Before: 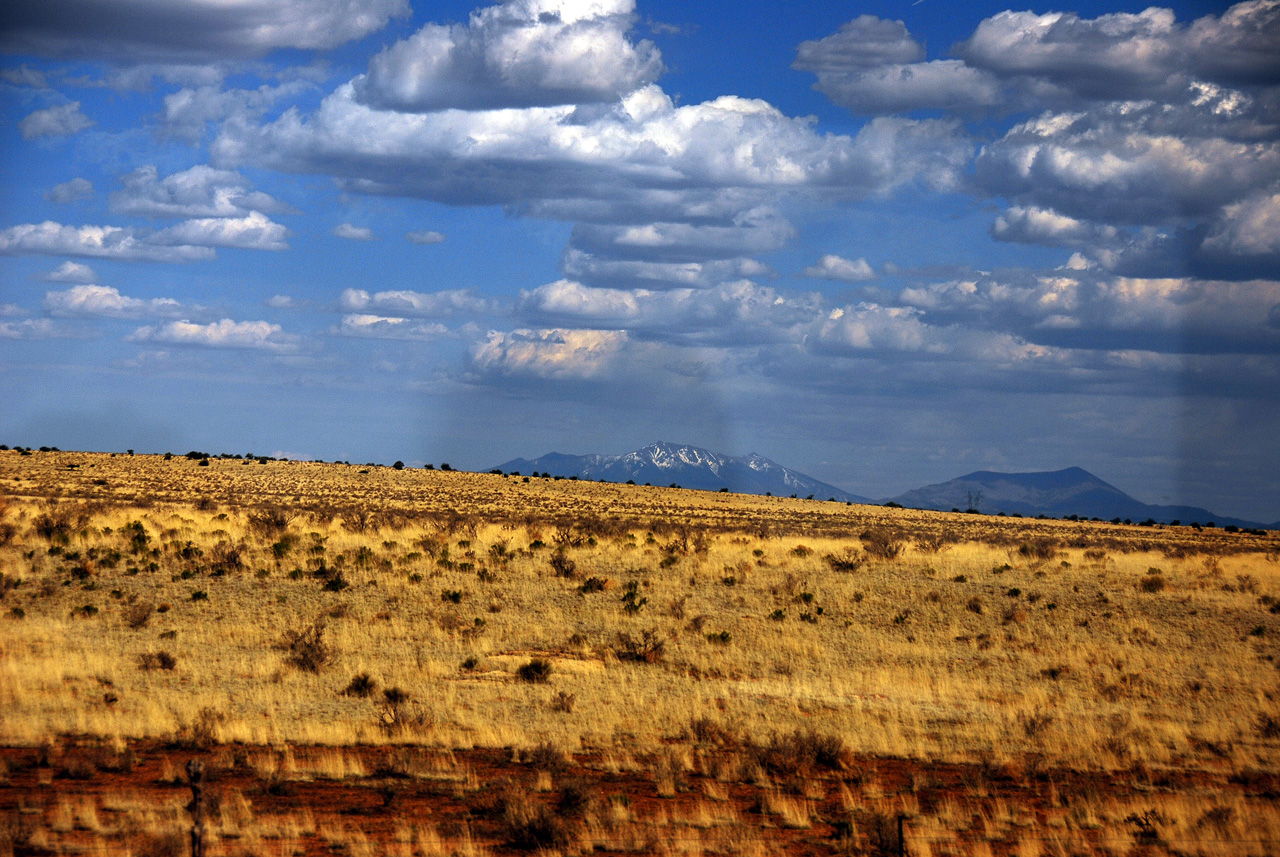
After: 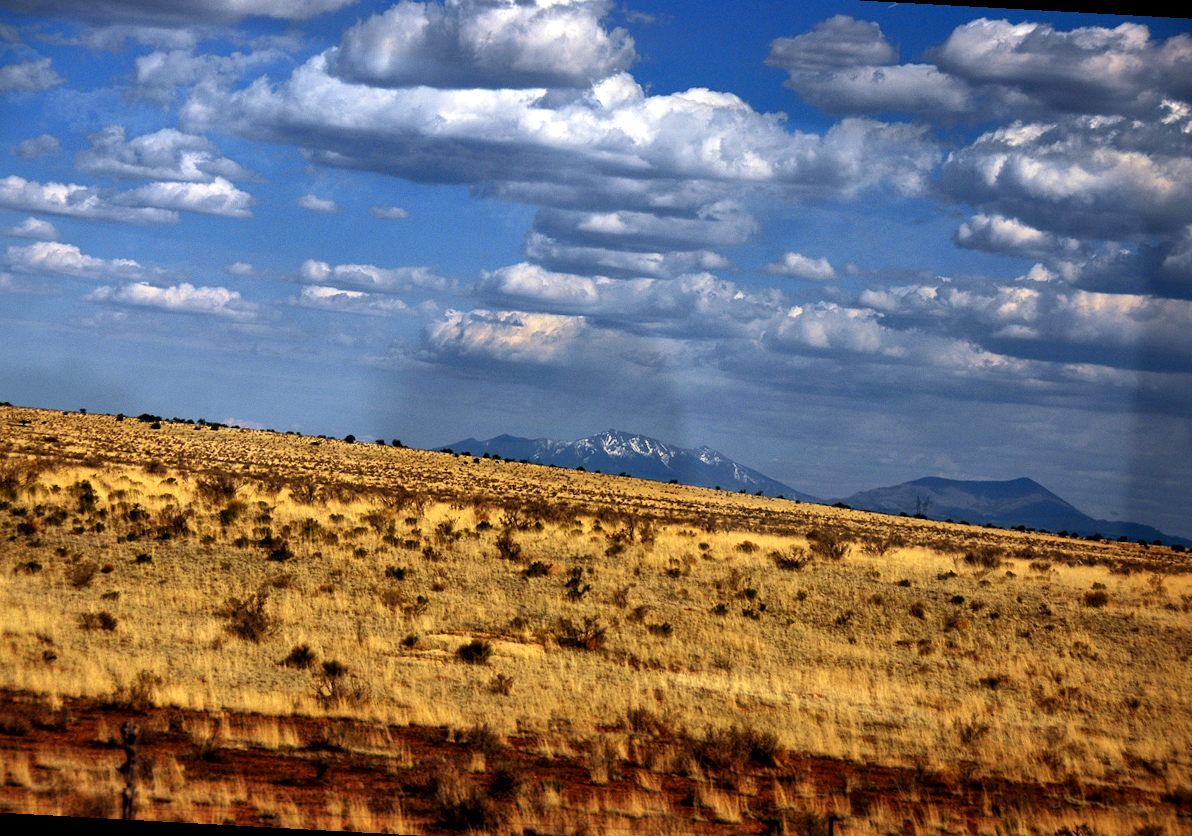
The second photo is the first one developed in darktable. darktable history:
local contrast: mode bilateral grid, contrast 19, coarseness 51, detail 144%, midtone range 0.2
crop and rotate: angle -3.14°, left 5.296%, top 5.22%, right 4.716%, bottom 4.443%
